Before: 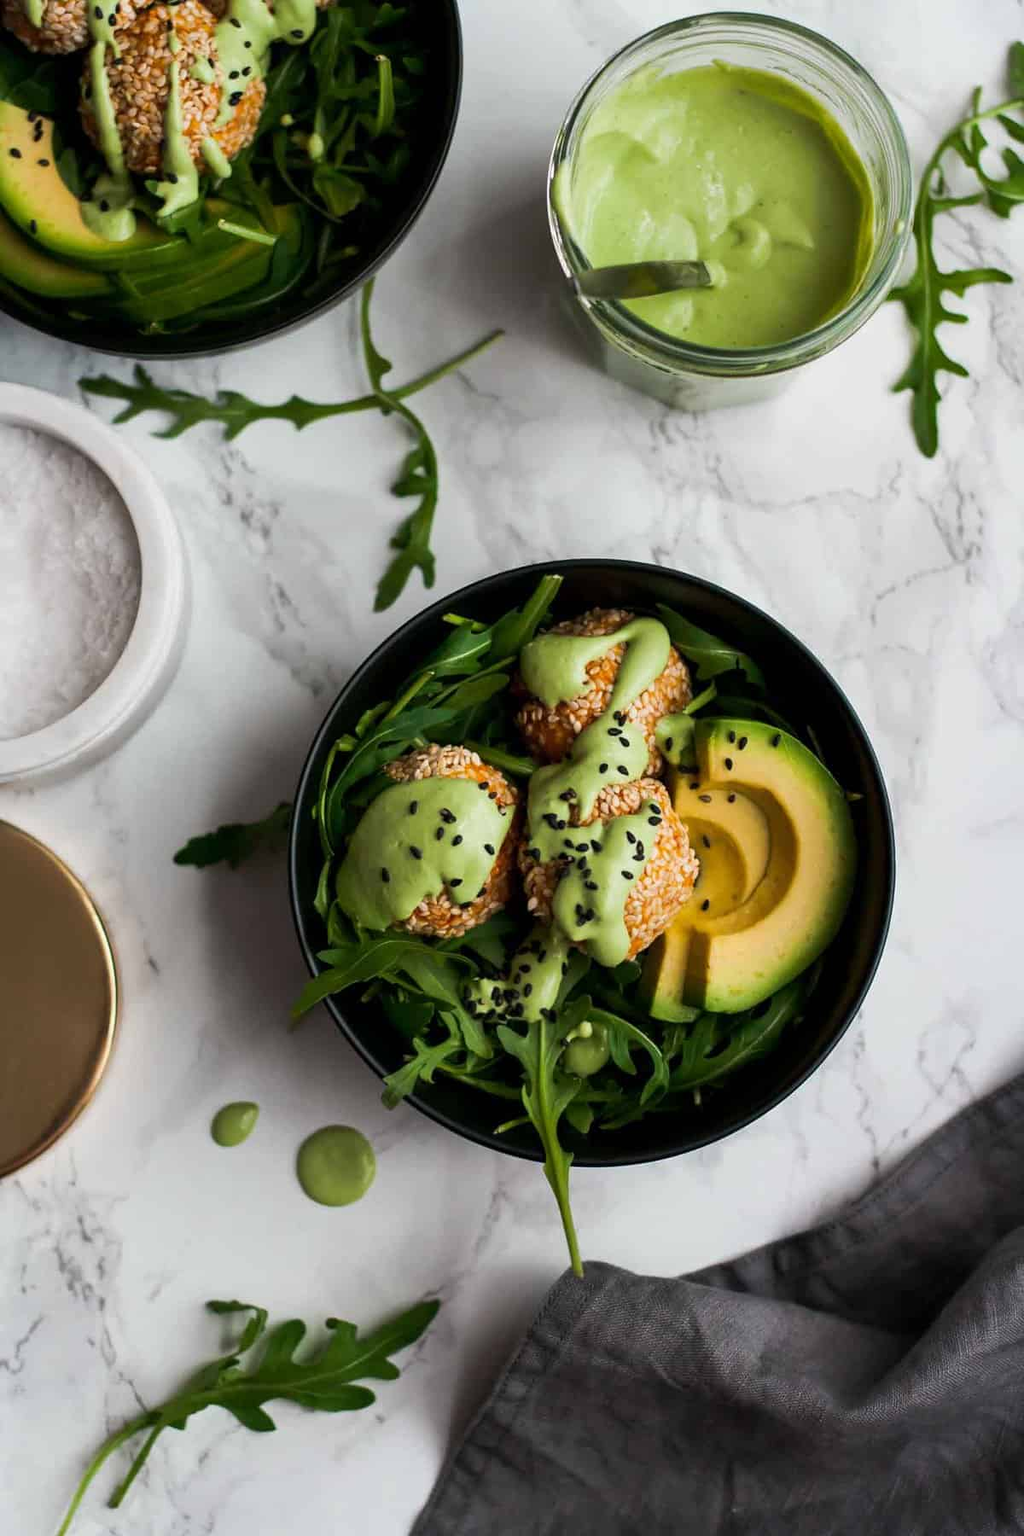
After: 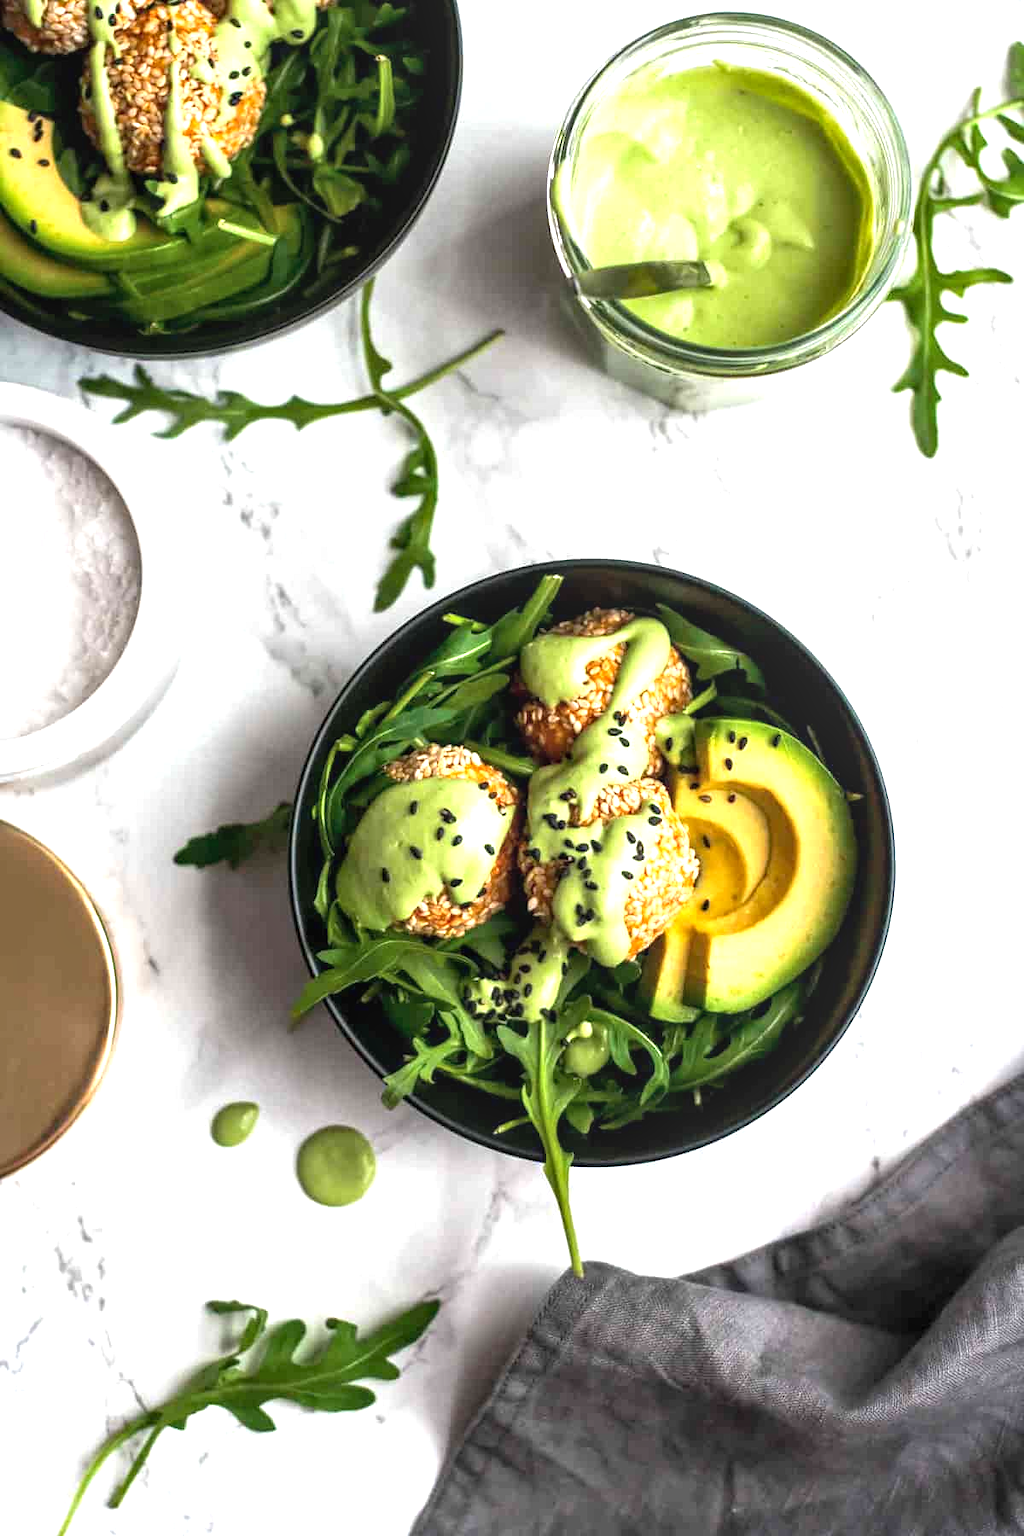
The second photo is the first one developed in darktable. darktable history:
local contrast: on, module defaults
exposure: exposure 1.201 EV, compensate highlight preservation false
